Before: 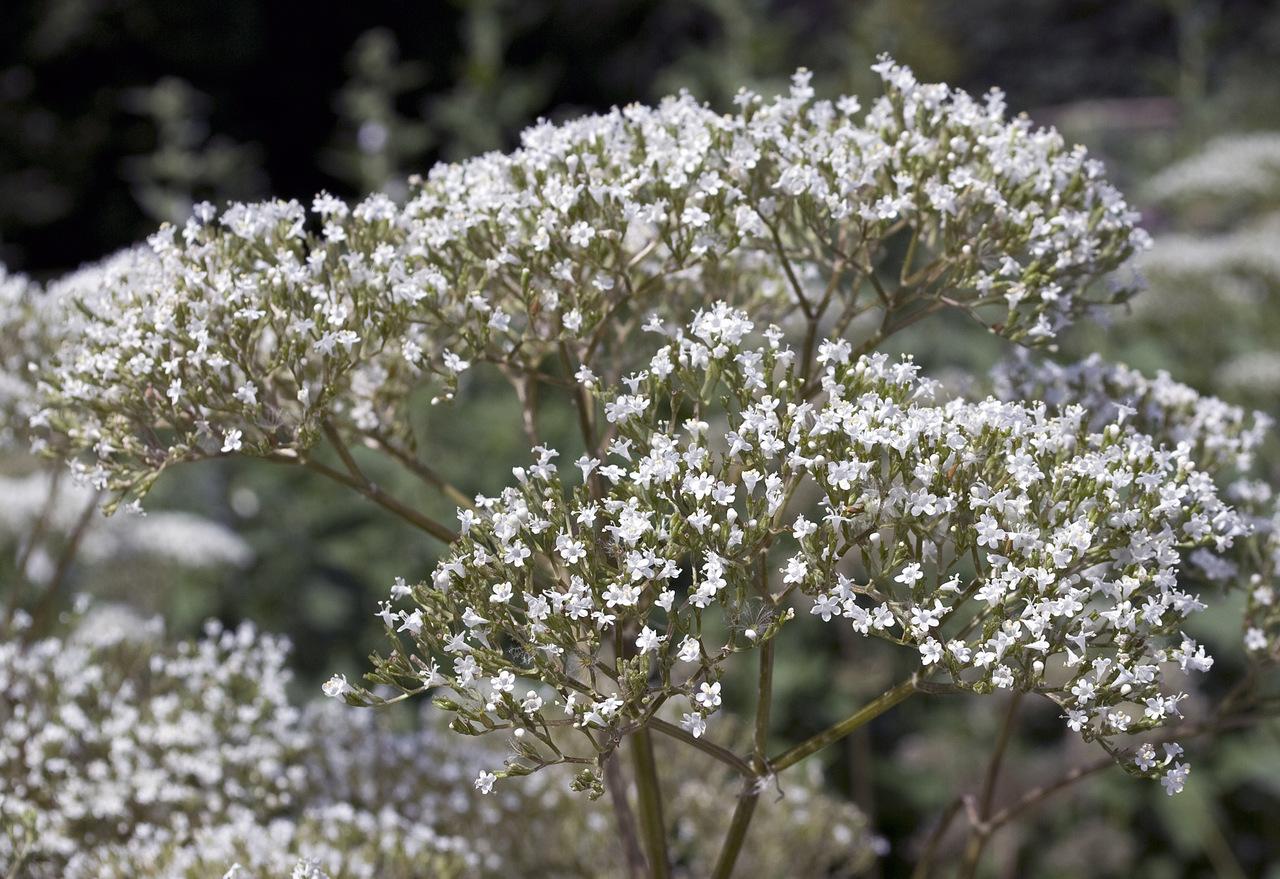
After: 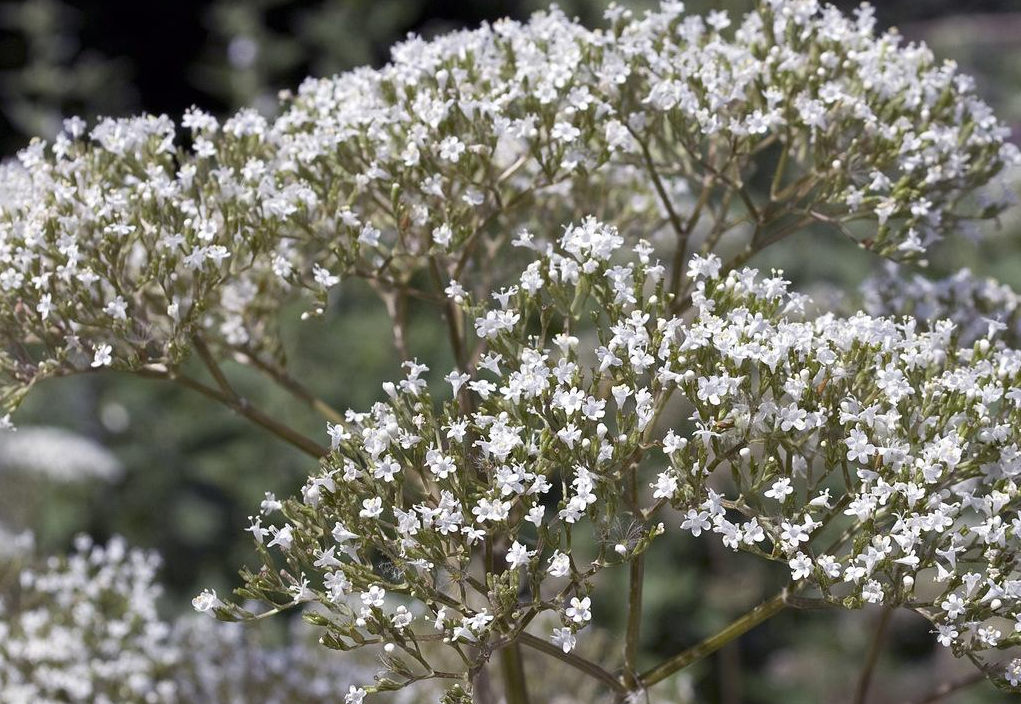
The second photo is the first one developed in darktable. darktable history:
crop and rotate: left 10.23%, top 9.825%, right 9.966%, bottom 10.032%
